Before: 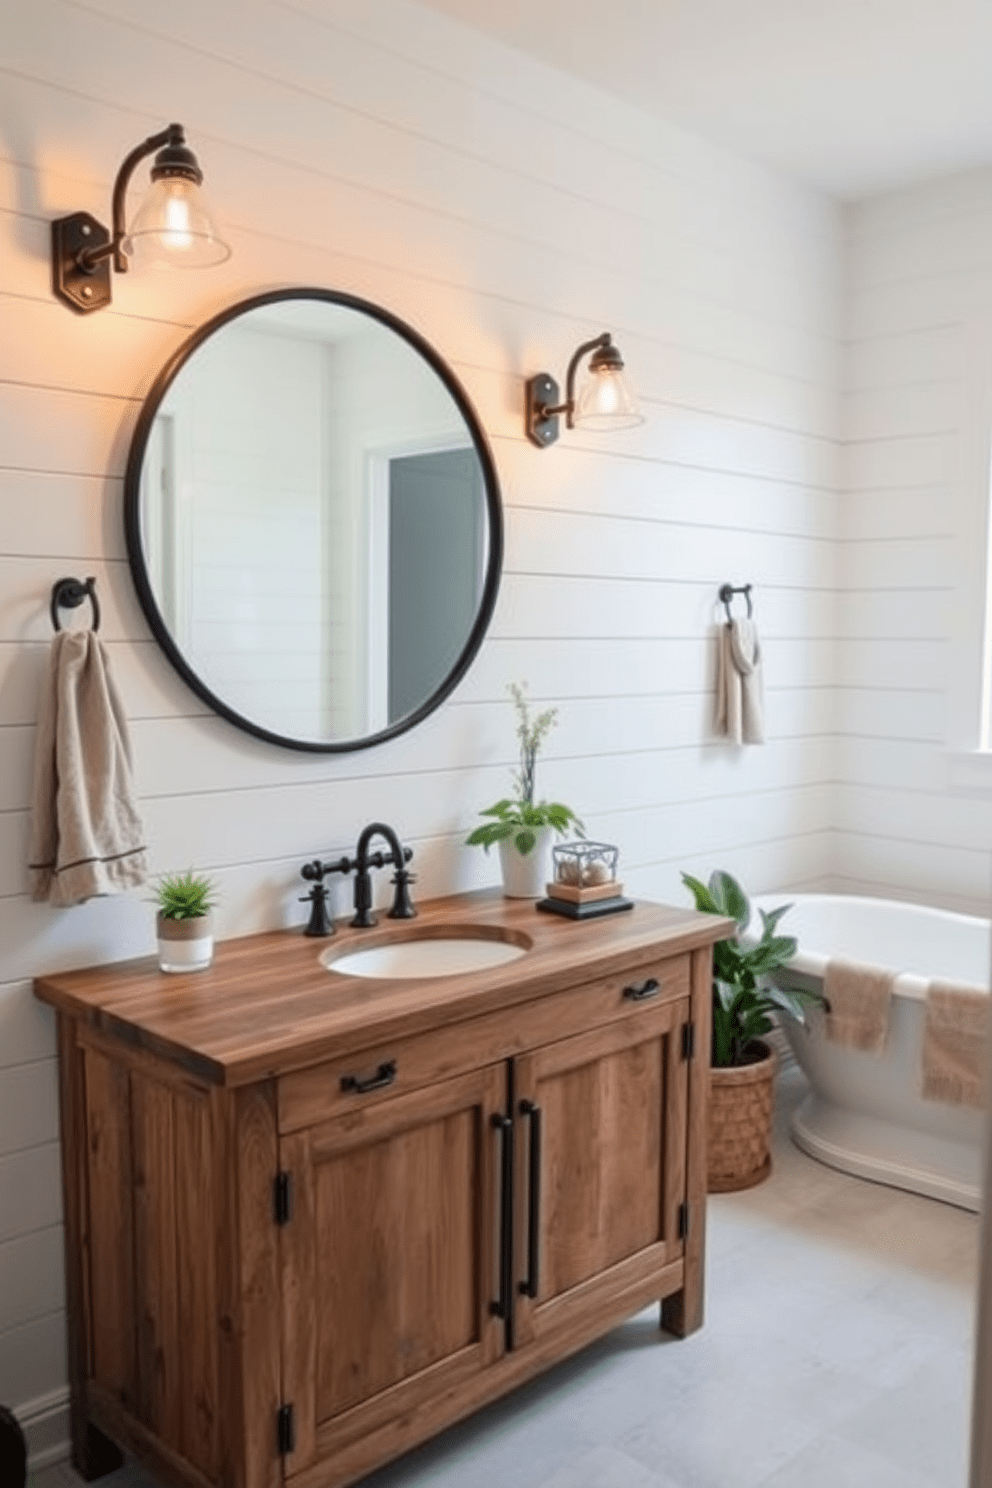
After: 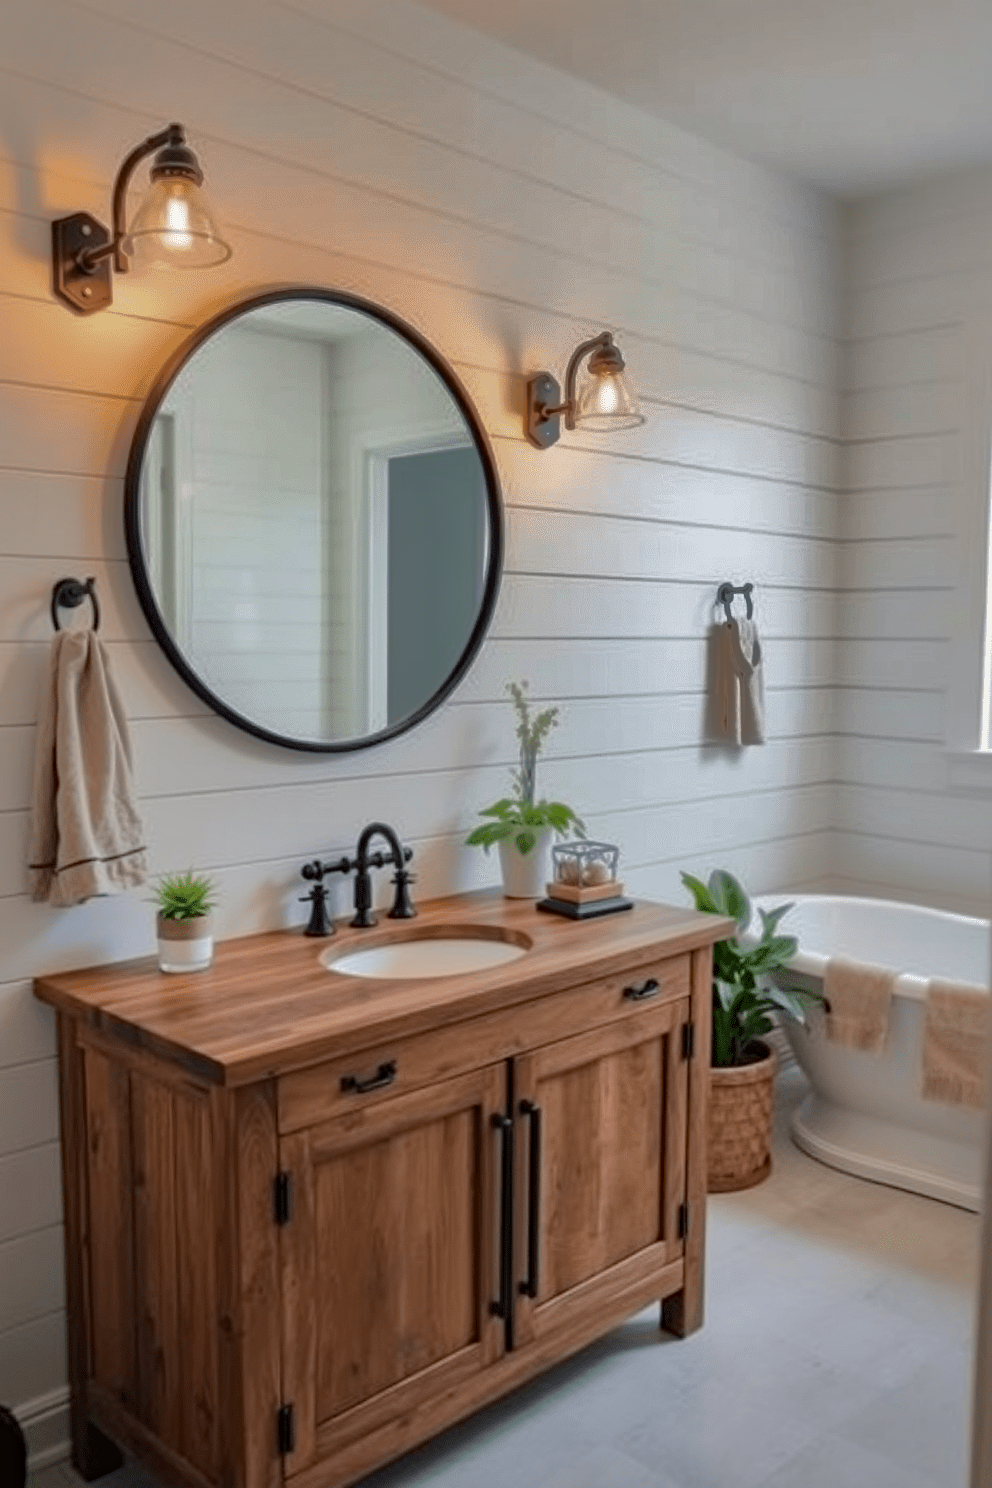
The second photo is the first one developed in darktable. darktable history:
shadows and highlights: shadows -18.68, highlights -73.78
haze removal: adaptive false
